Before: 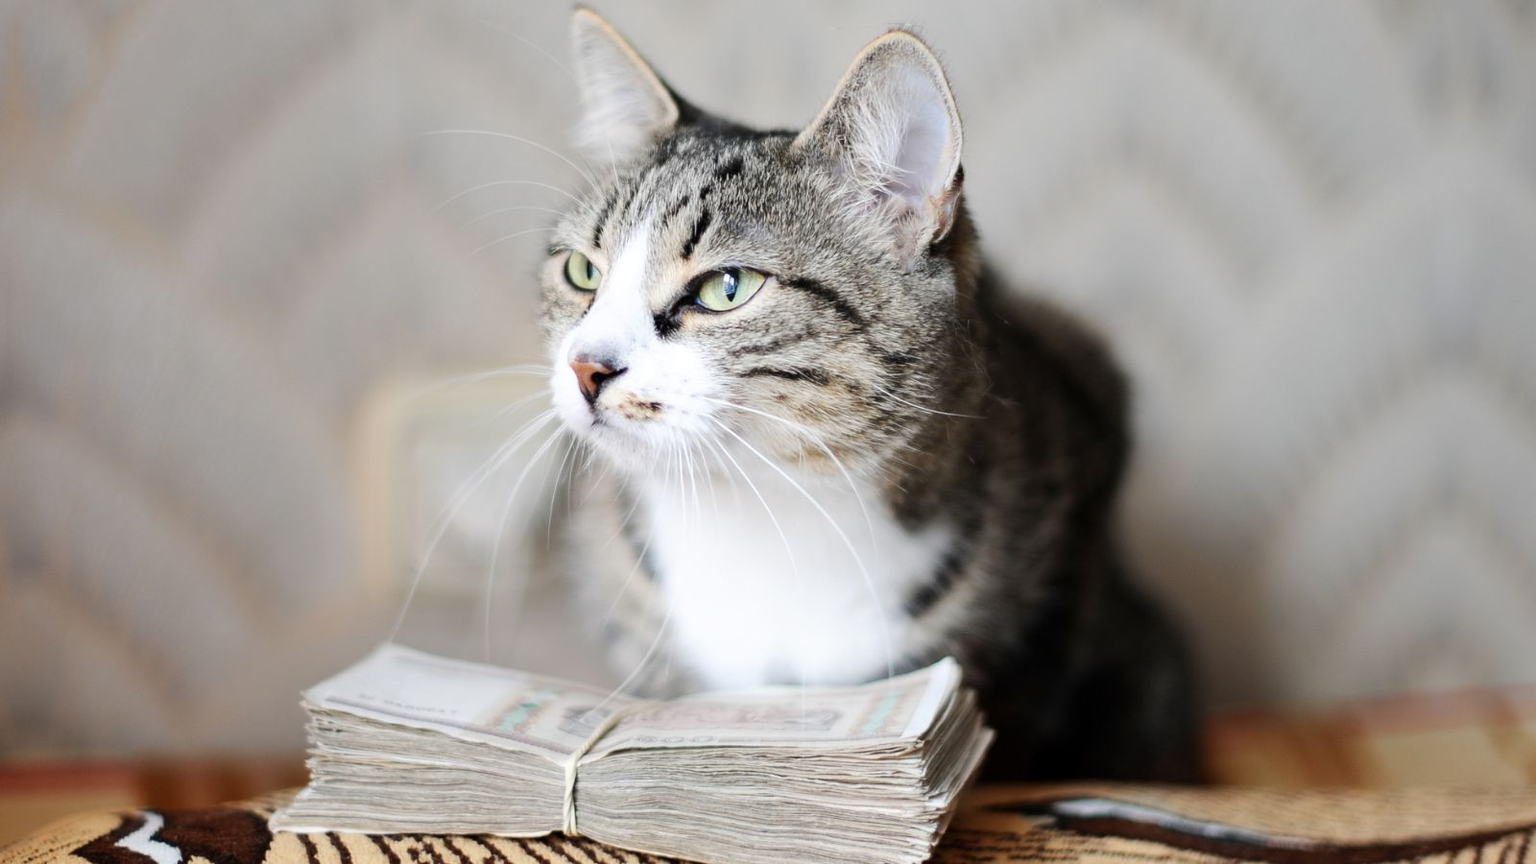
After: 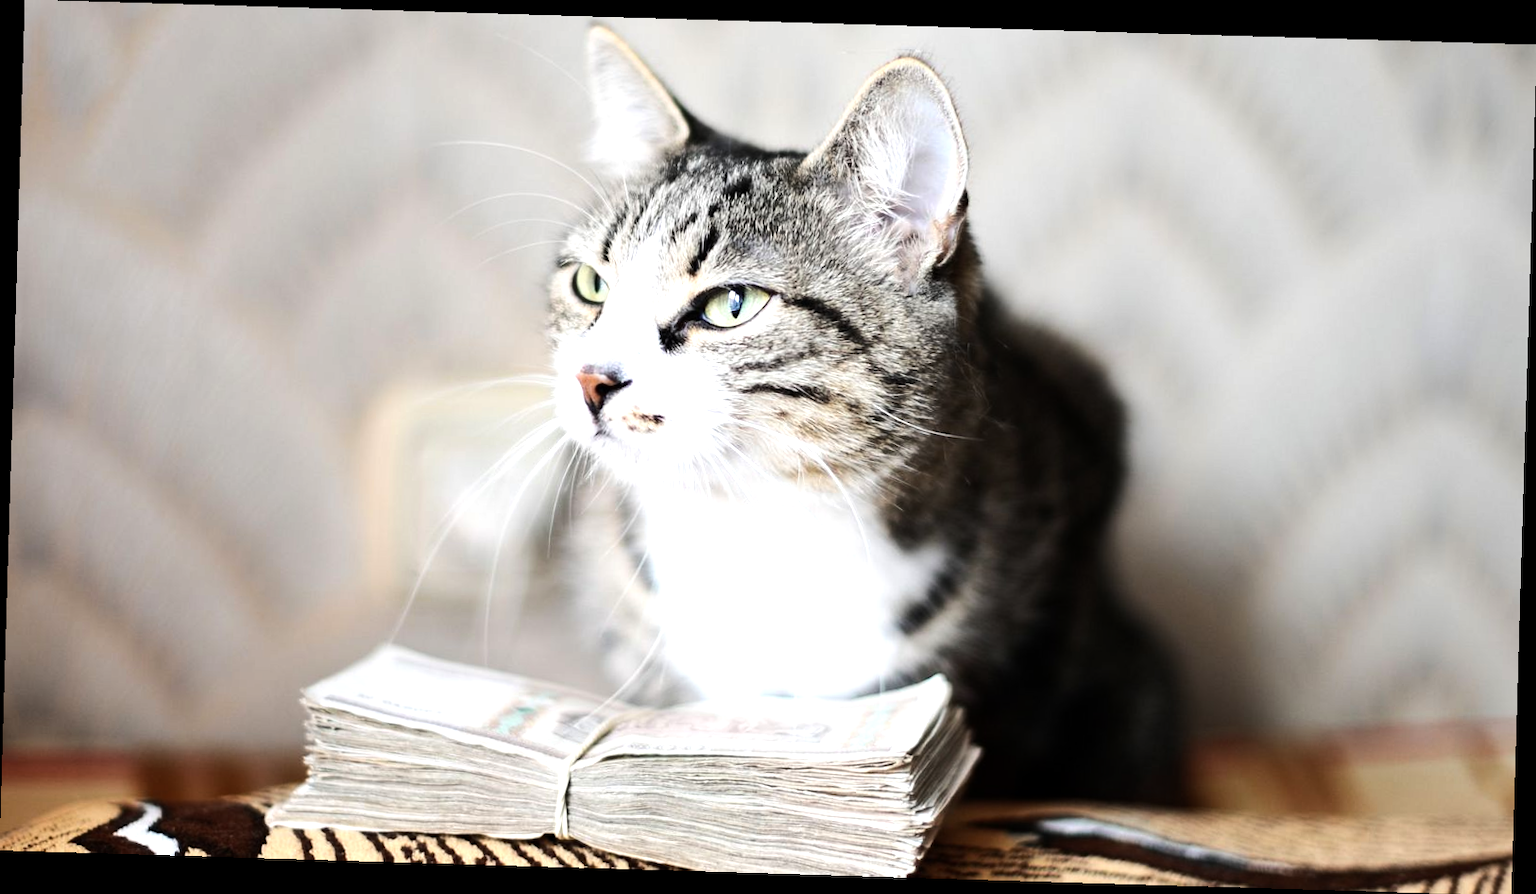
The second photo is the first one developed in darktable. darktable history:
tone equalizer: -8 EV -0.75 EV, -7 EV -0.7 EV, -6 EV -0.6 EV, -5 EV -0.4 EV, -3 EV 0.4 EV, -2 EV 0.6 EV, -1 EV 0.7 EV, +0 EV 0.75 EV, edges refinement/feathering 500, mask exposure compensation -1.57 EV, preserve details no
rotate and perspective: rotation 1.72°, automatic cropping off
